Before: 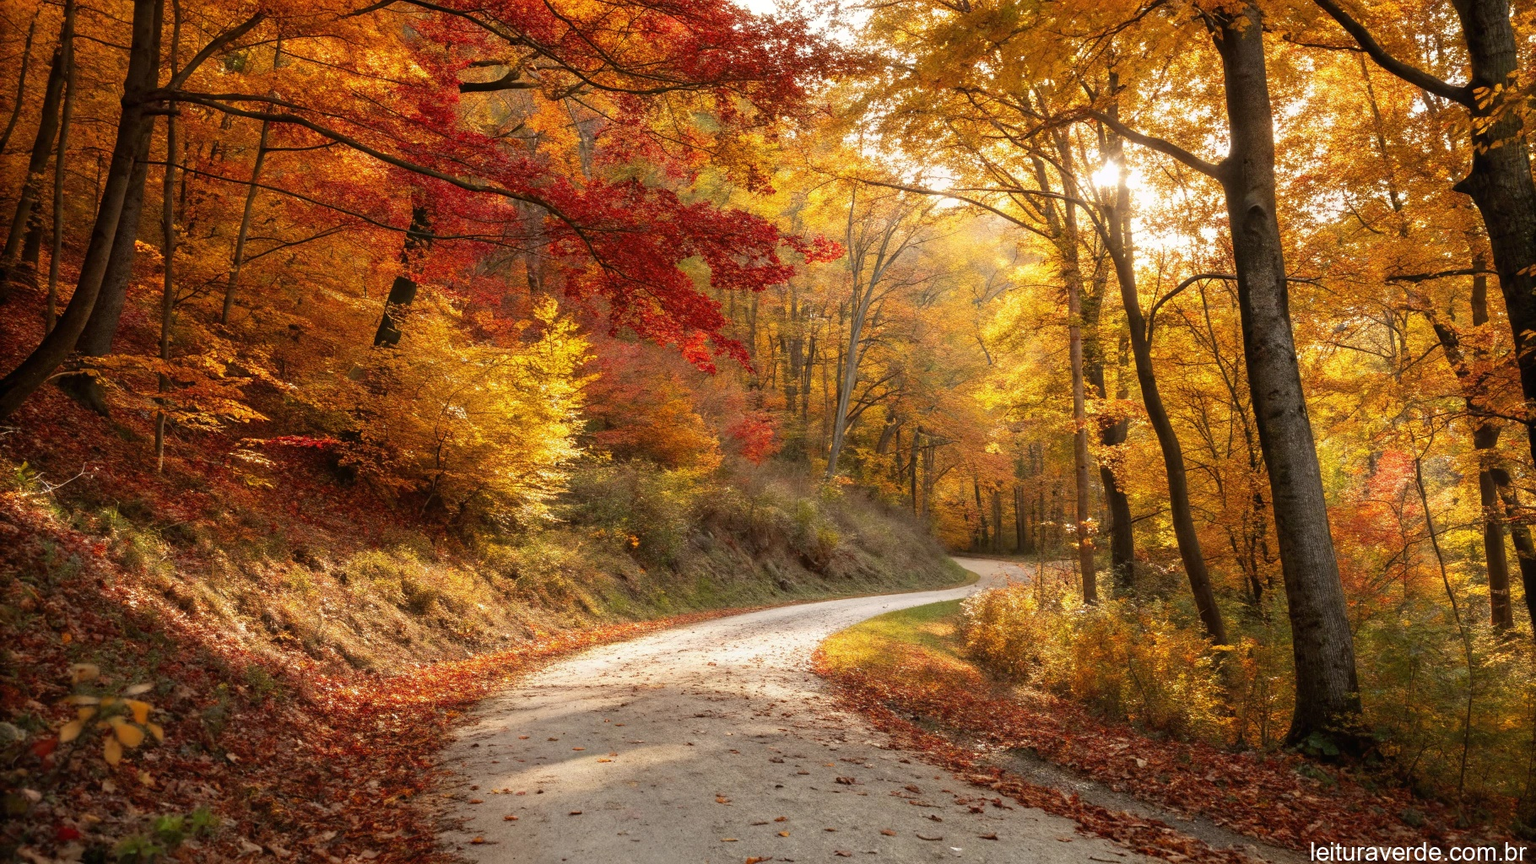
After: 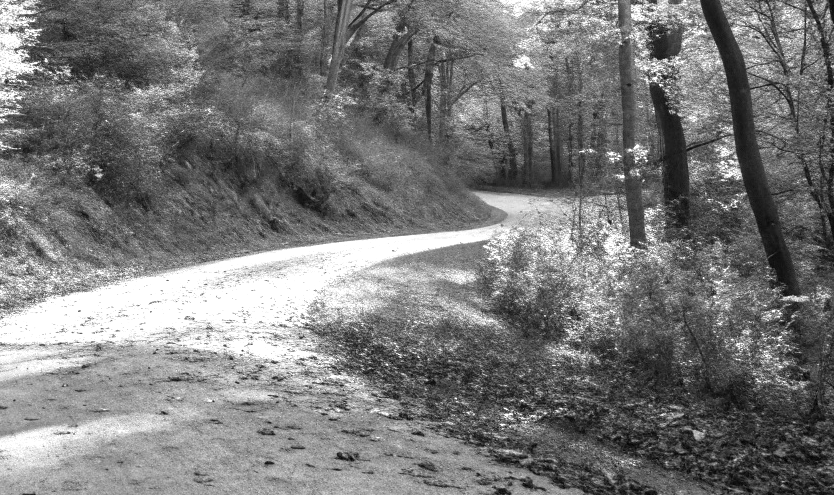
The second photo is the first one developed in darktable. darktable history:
crop: left 35.976%, top 45.819%, right 18.162%, bottom 5.807%
color correction: highlights a* 6.27, highlights b* 8.19, shadows a* 5.94, shadows b* 7.23, saturation 0.9
white balance: red 1, blue 1
color balance rgb: linear chroma grading › global chroma 20%, perceptual saturation grading › global saturation 65%, perceptual saturation grading › highlights 50%, perceptual saturation grading › shadows 30%, perceptual brilliance grading › global brilliance 12%, perceptual brilliance grading › highlights 15%, global vibrance 20%
monochrome: a 16.01, b -2.65, highlights 0.52
